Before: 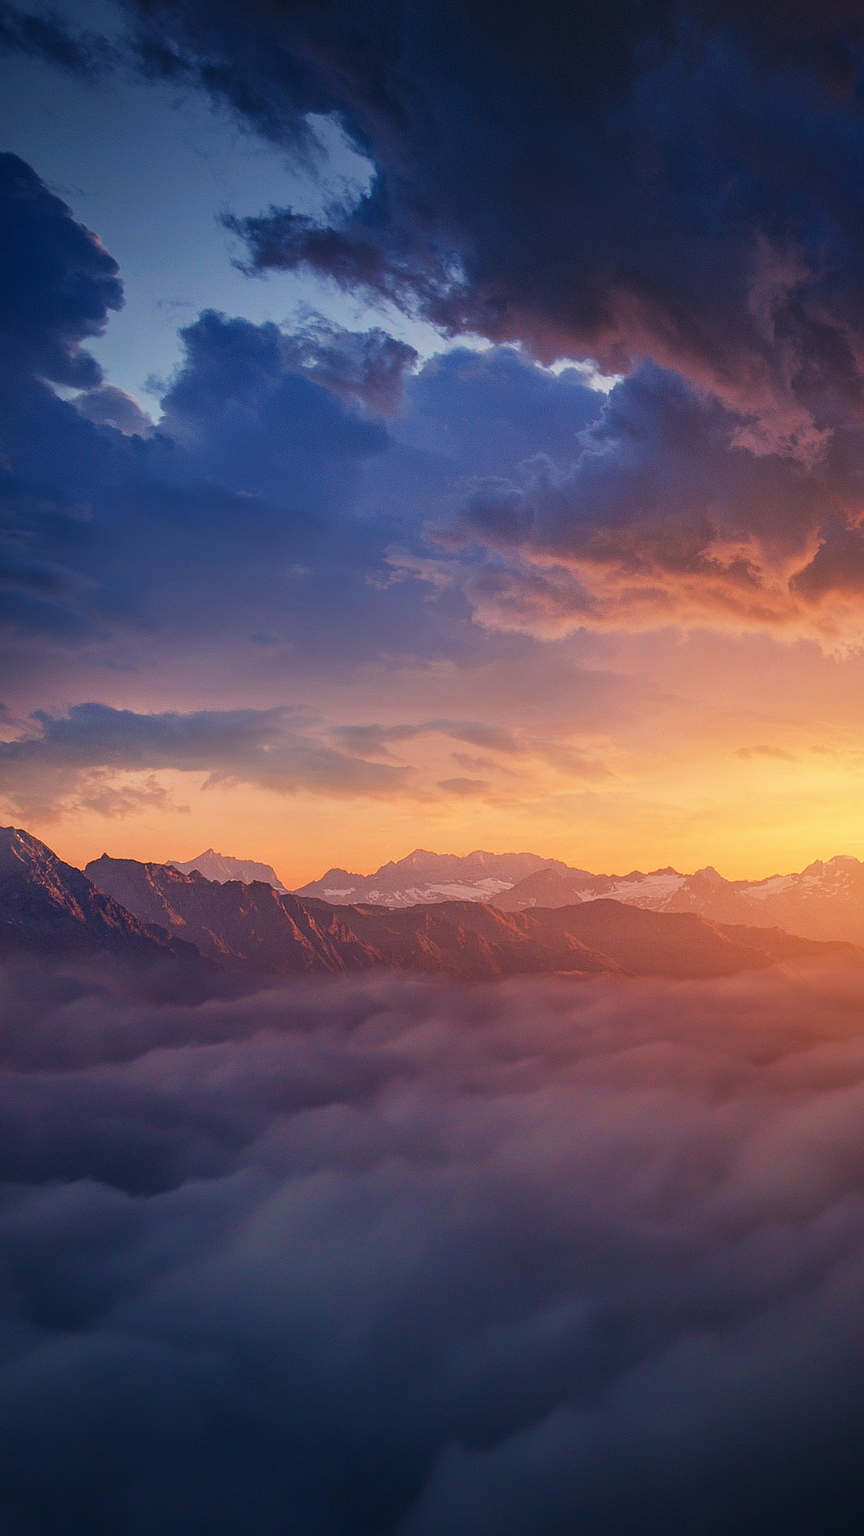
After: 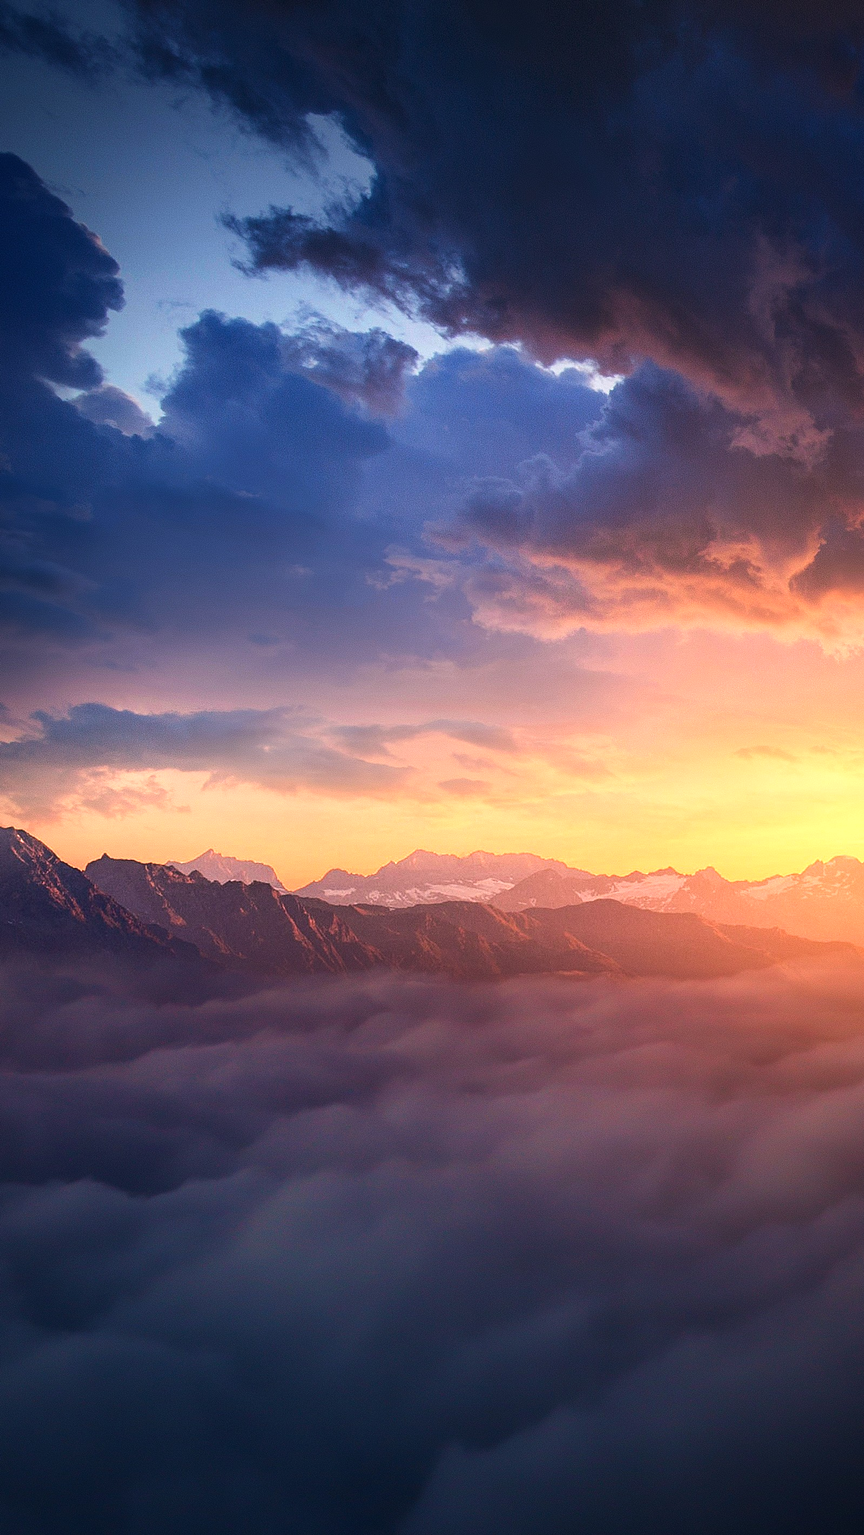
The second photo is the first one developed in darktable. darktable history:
tone equalizer: -8 EV 0.001 EV, -7 EV -0.002 EV, -6 EV 0.002 EV, -5 EV -0.03 EV, -4 EV -0.116 EV, -3 EV -0.169 EV, -2 EV 0.24 EV, -1 EV 0.702 EV, +0 EV 0.493 EV
